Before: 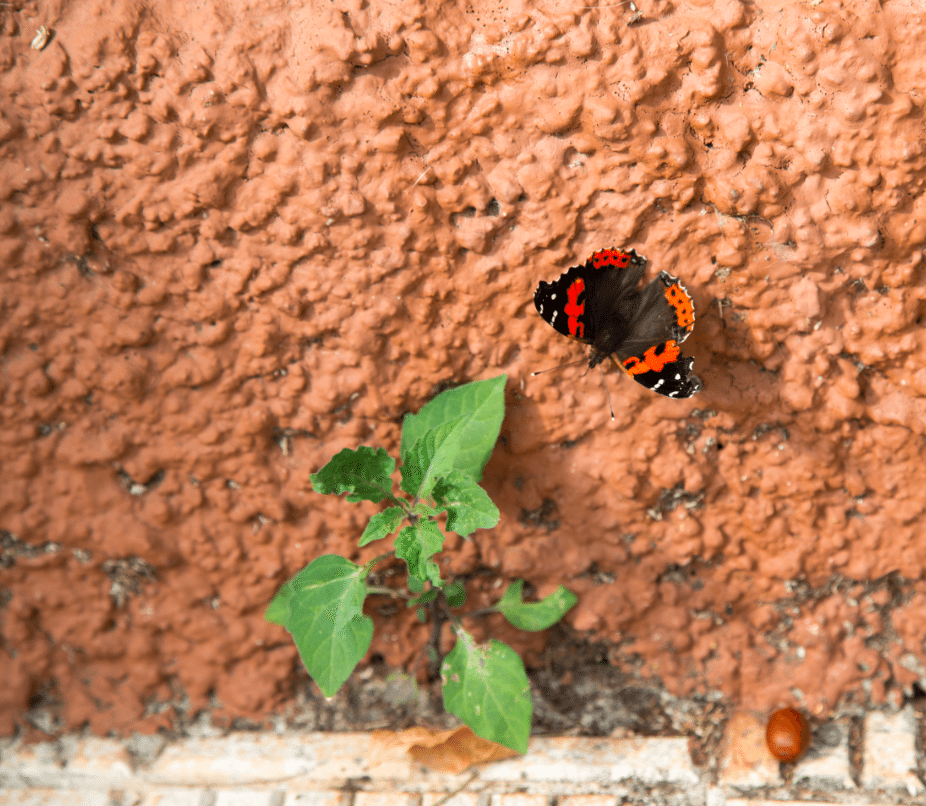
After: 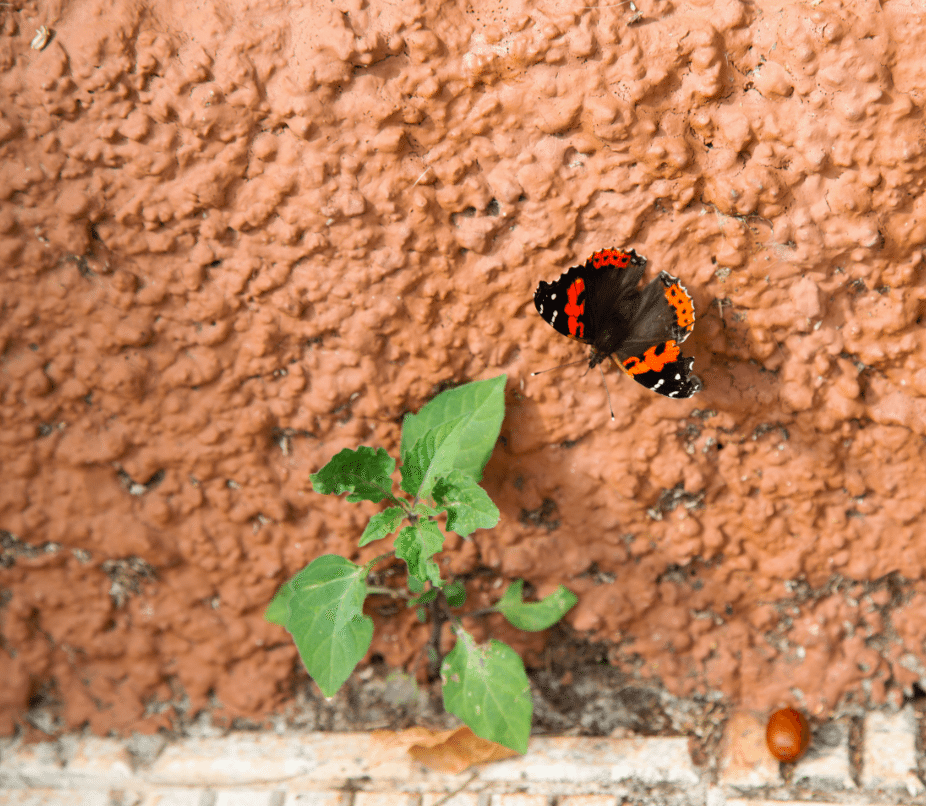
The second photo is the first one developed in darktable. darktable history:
tone curve: curves: ch0 [(0, 0.012) (0.036, 0.035) (0.274, 0.288) (0.504, 0.536) (0.844, 0.84) (1, 0.983)]; ch1 [(0, 0) (0.389, 0.403) (0.462, 0.486) (0.499, 0.498) (0.511, 0.502) (0.536, 0.547) (0.567, 0.588) (0.626, 0.645) (0.749, 0.781) (1, 1)]; ch2 [(0, 0) (0.457, 0.486) (0.5, 0.5) (0.56, 0.551) (0.615, 0.607) (0.704, 0.732) (1, 1)], preserve colors none
